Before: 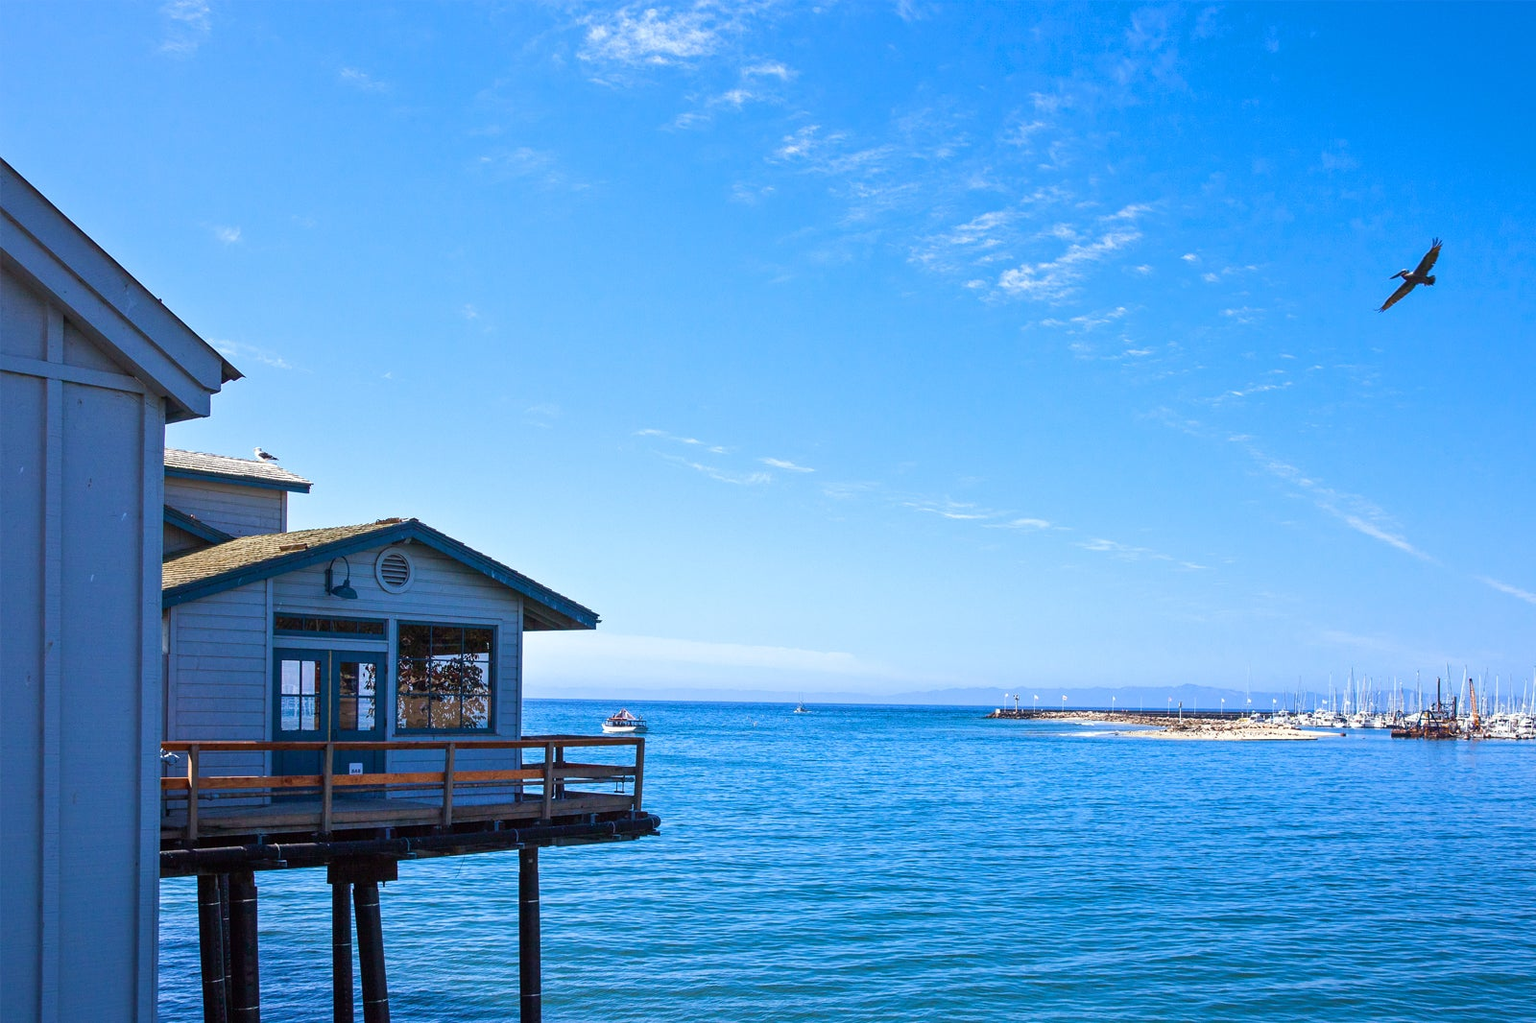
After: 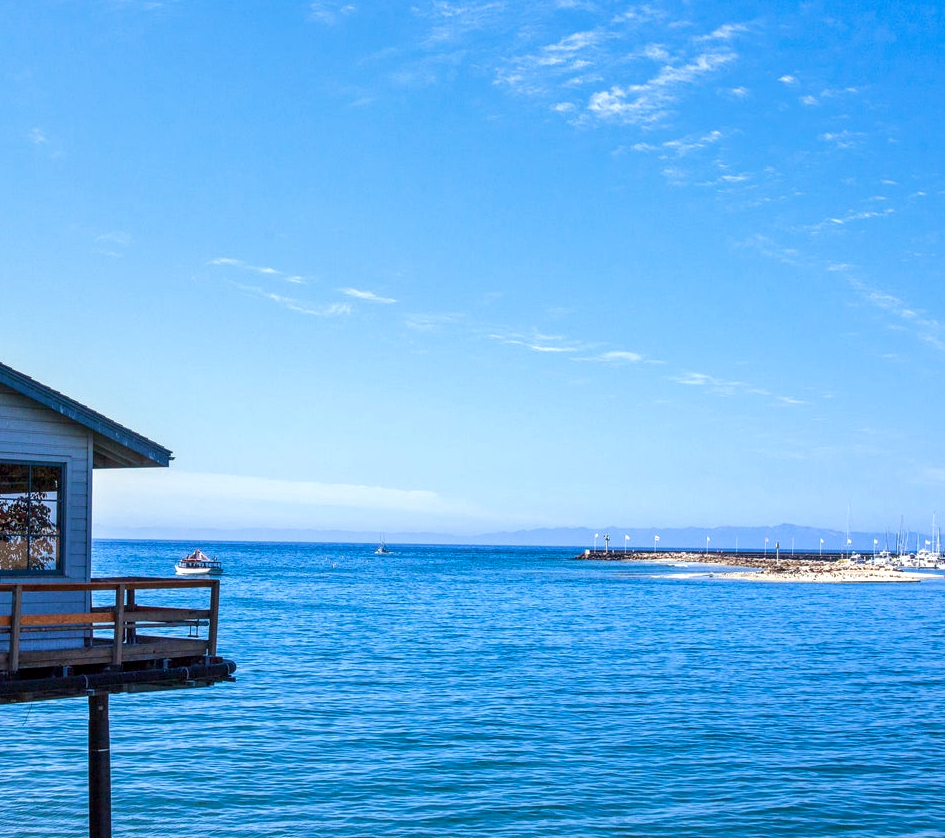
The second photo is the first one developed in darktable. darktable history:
crop and rotate: left 28.256%, top 17.734%, right 12.656%, bottom 3.573%
local contrast: detail 130%
